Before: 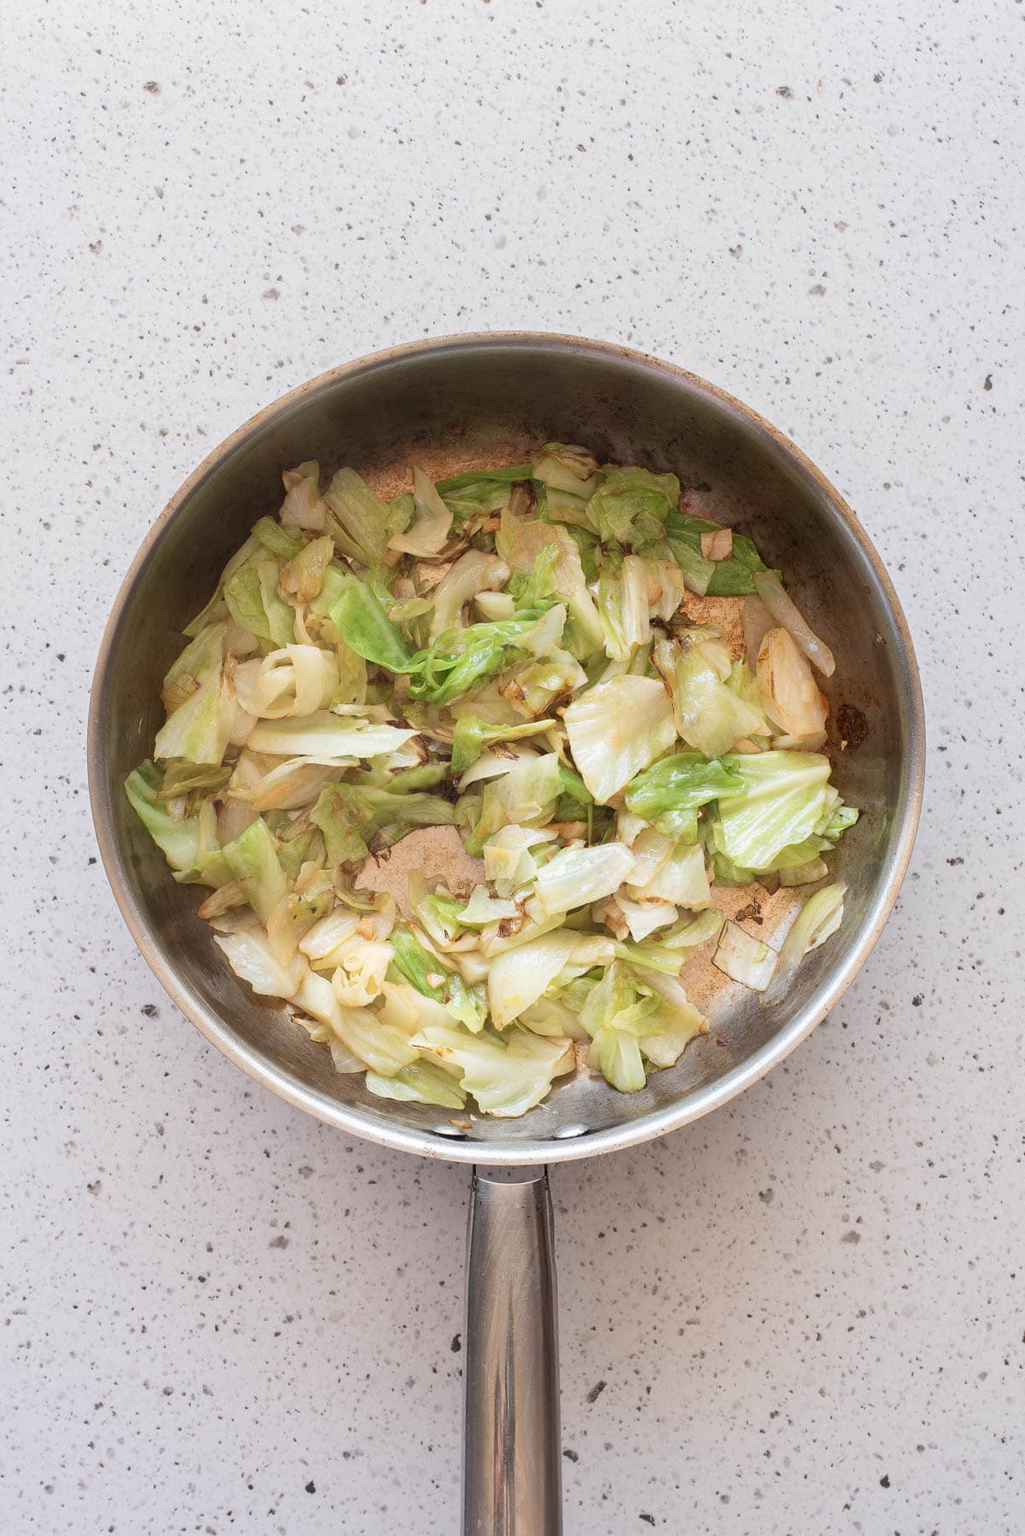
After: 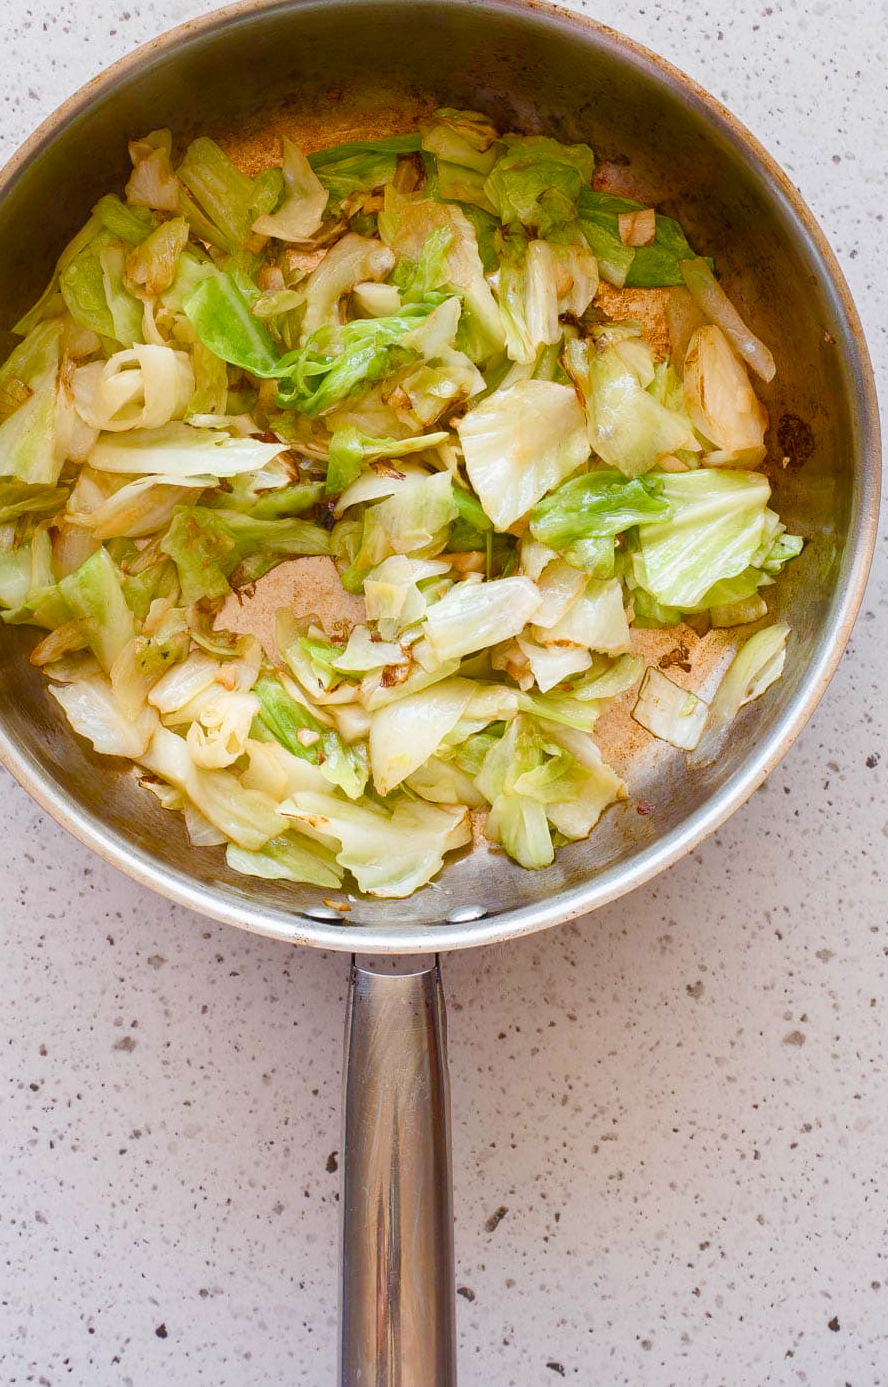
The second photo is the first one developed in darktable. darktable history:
crop: left 16.871%, top 22.857%, right 9.116%
color balance rgb: perceptual saturation grading › global saturation 24.74%, perceptual saturation grading › highlights -51.22%, perceptual saturation grading › mid-tones 19.16%, perceptual saturation grading › shadows 60.98%, global vibrance 50%
